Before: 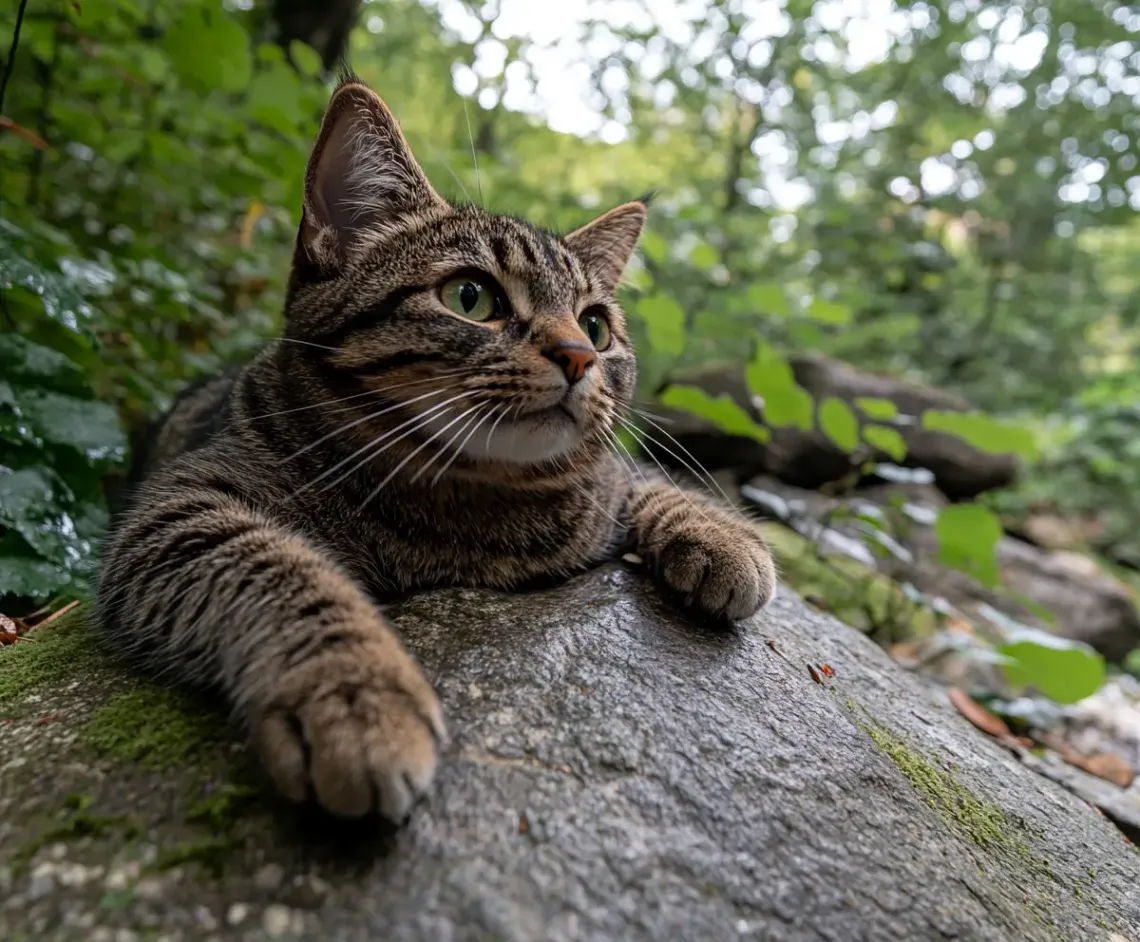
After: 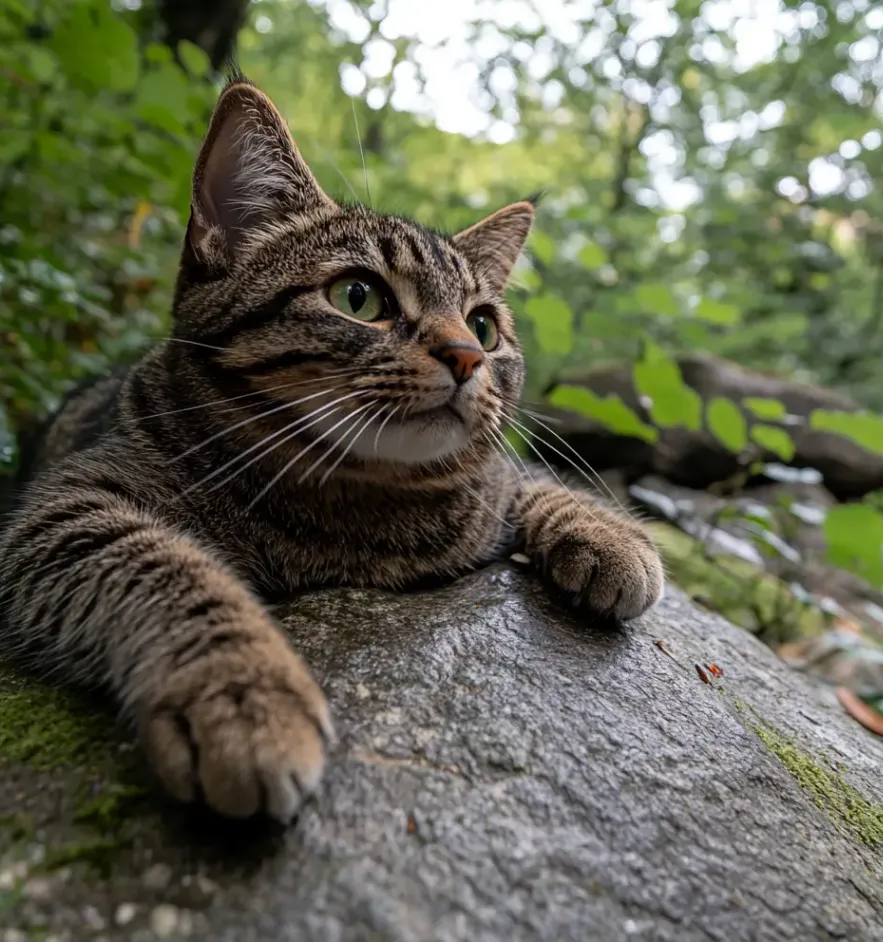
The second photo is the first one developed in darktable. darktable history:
crop: left 9.854%, right 12.61%
